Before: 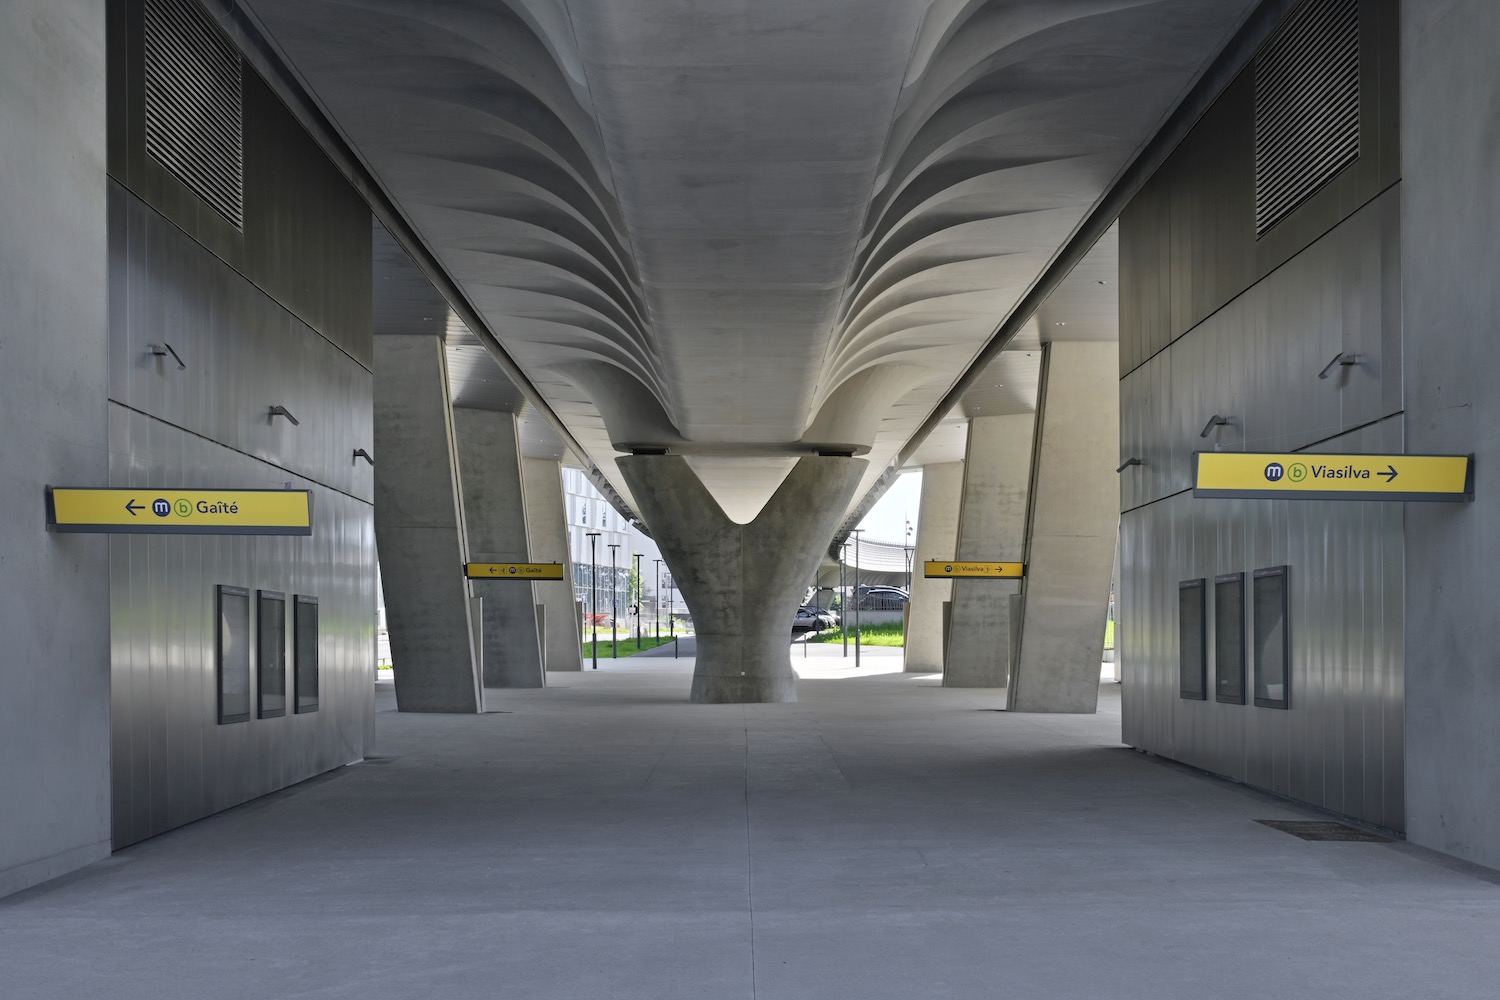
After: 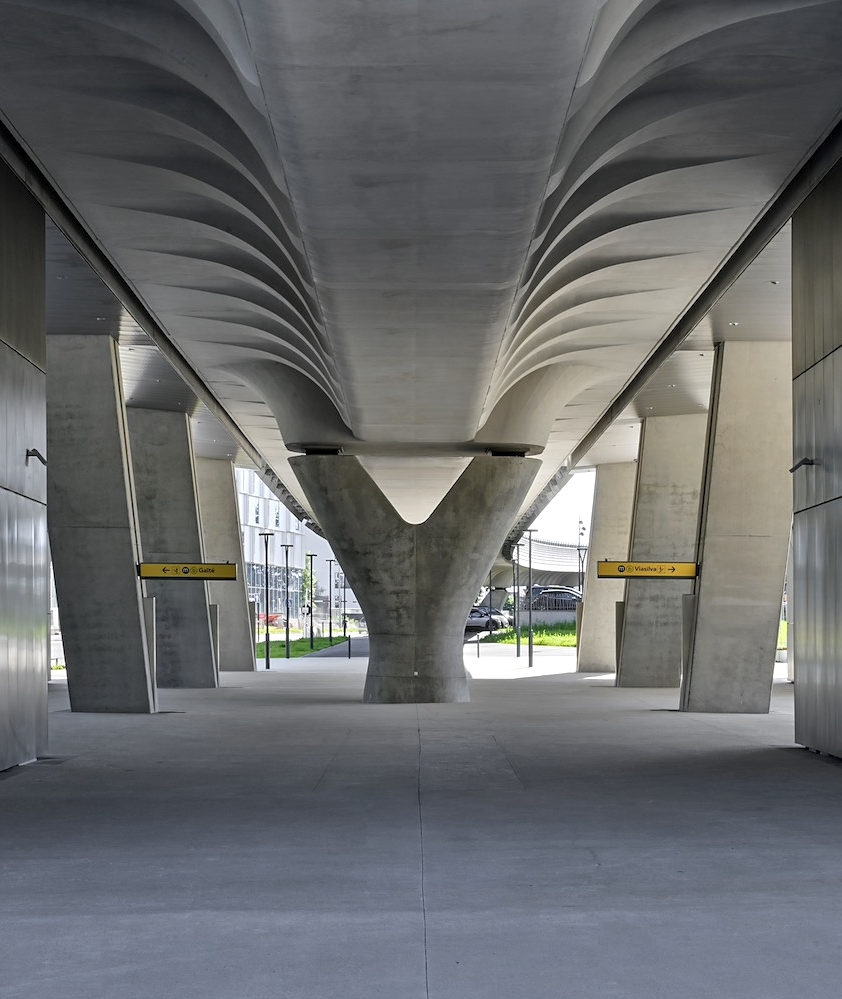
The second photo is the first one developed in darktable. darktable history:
sharpen: radius 1.468, amount 0.416, threshold 1.339
crop: left 21.866%, right 21.983%, bottom 0.002%
local contrast: detail 130%
